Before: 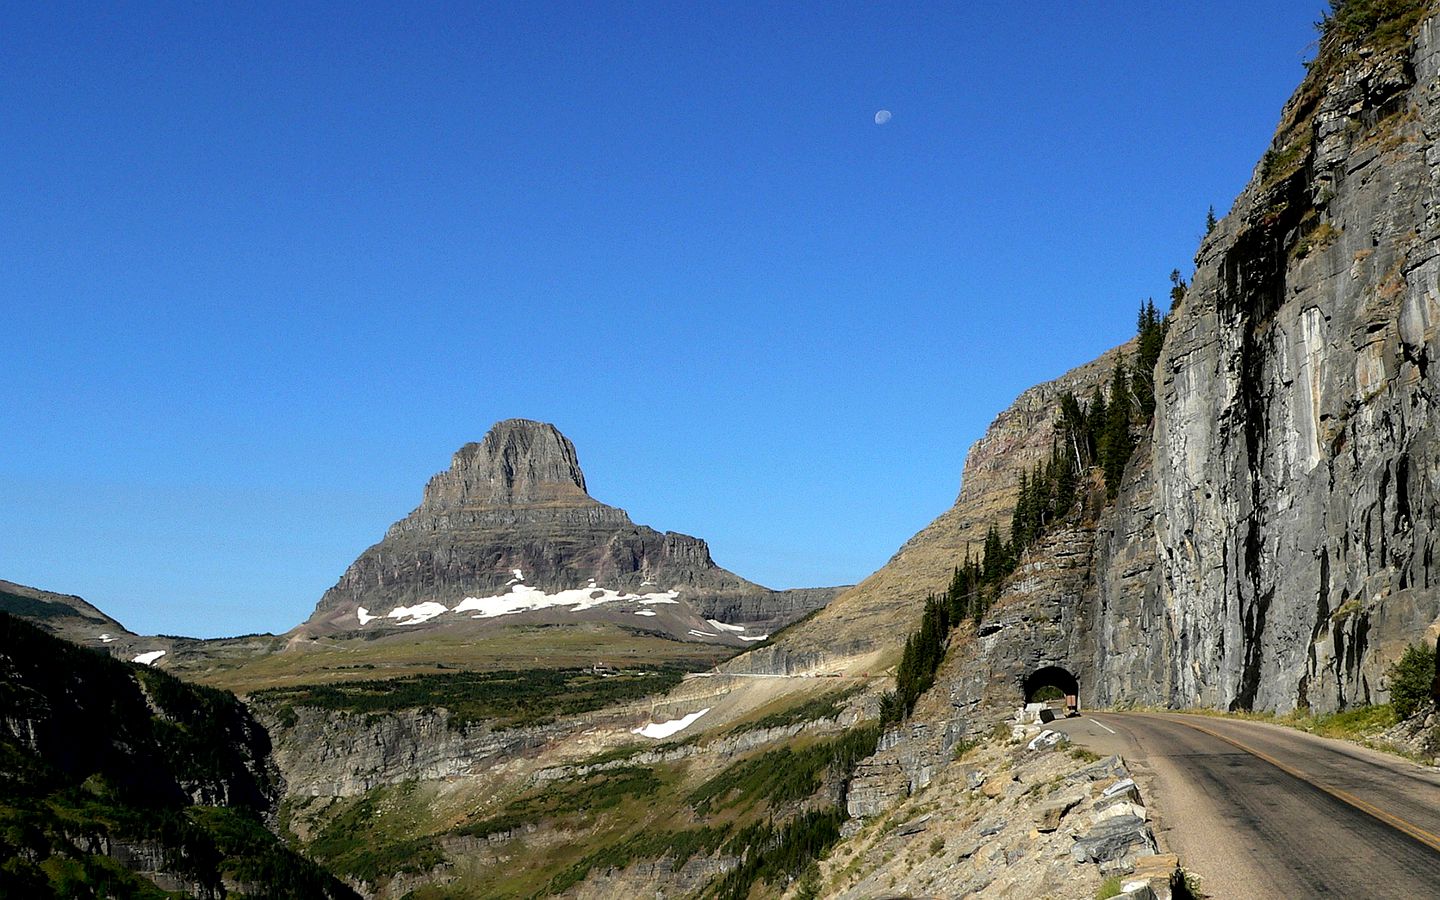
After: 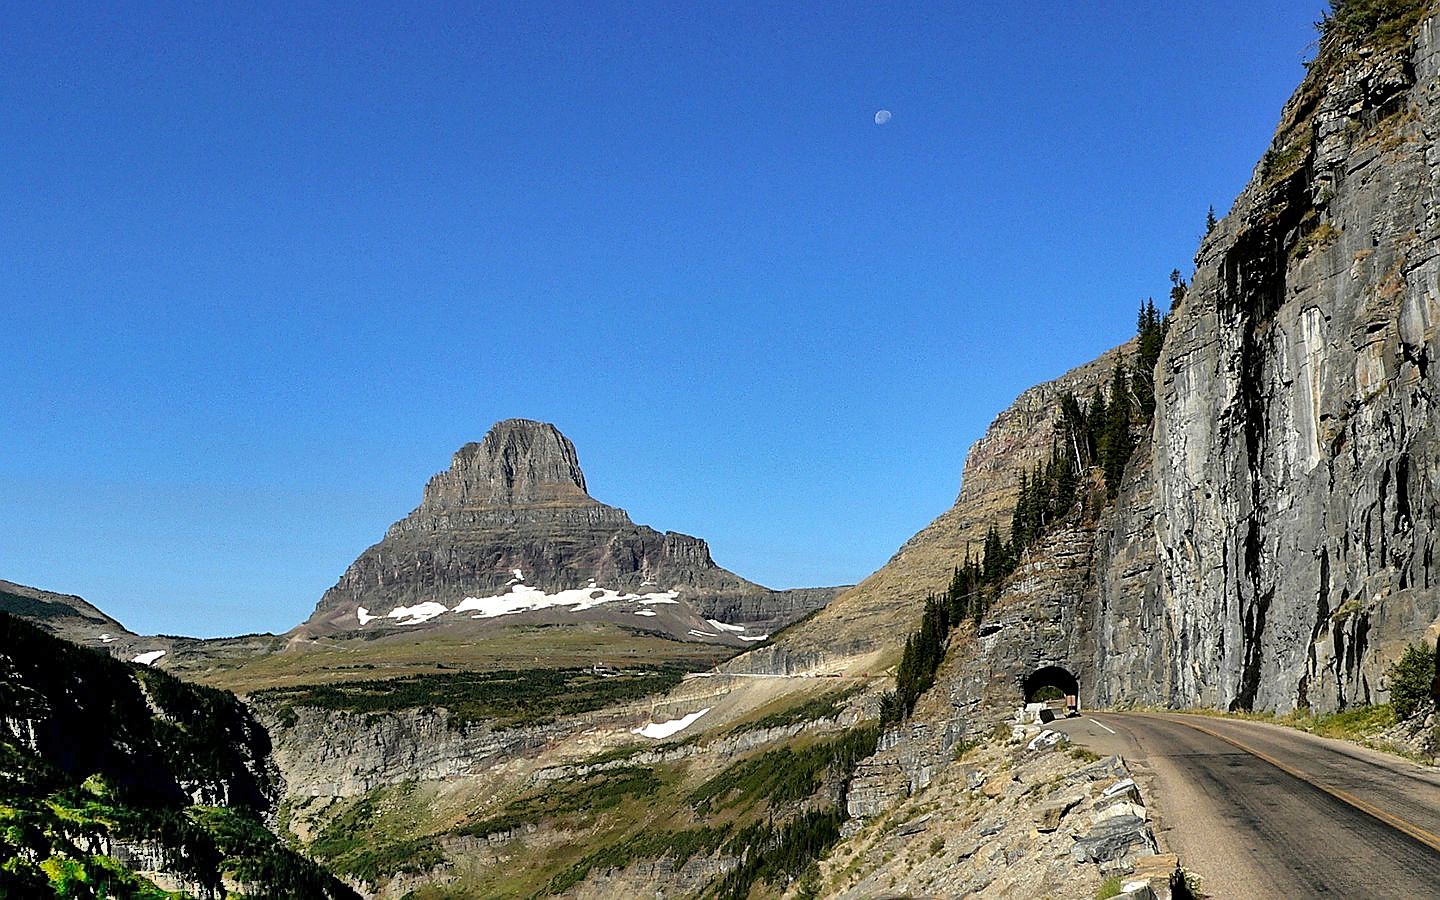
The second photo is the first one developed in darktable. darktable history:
sharpen: on, module defaults
shadows and highlights: shadows 75, highlights -60.85, soften with gaussian
